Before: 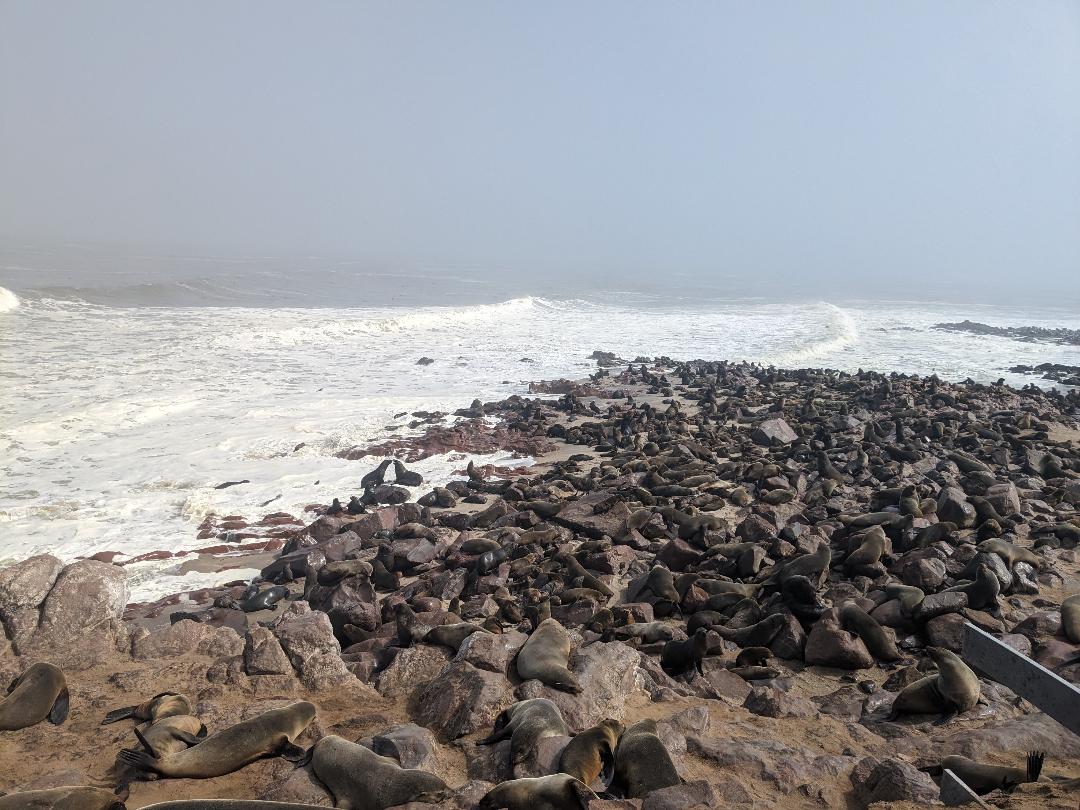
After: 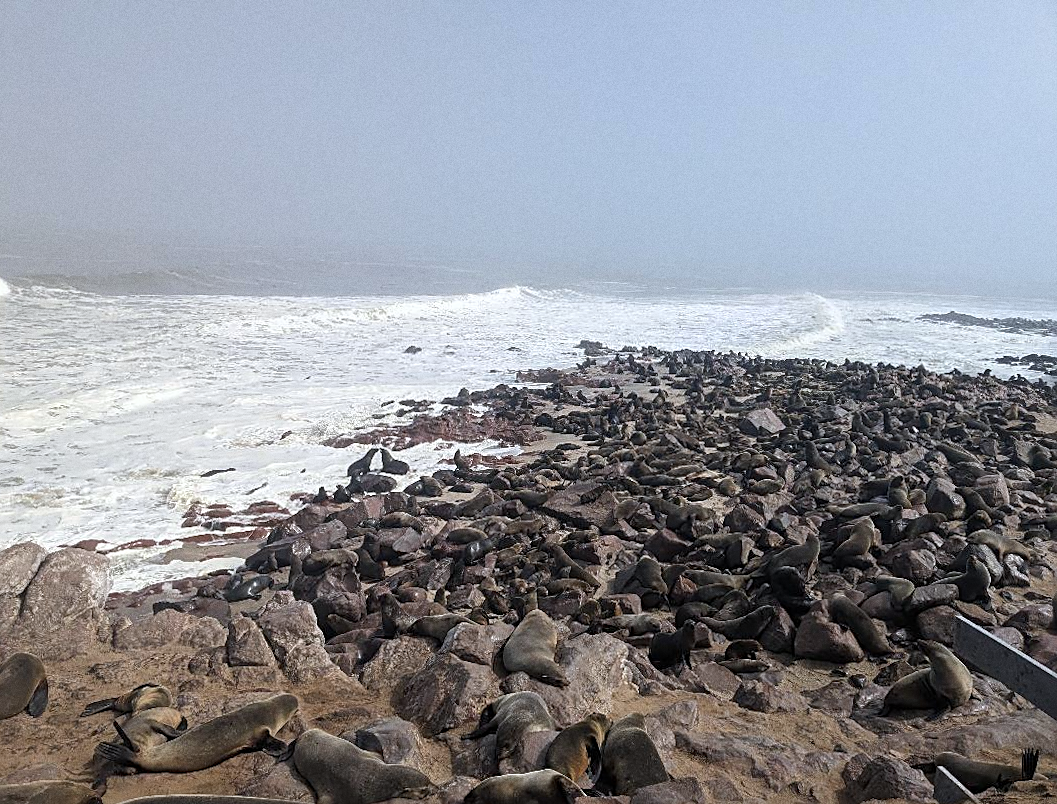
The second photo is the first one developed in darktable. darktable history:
sharpen: on, module defaults
grain: on, module defaults
rotate and perspective: rotation 0.226°, lens shift (vertical) -0.042, crop left 0.023, crop right 0.982, crop top 0.006, crop bottom 0.994
white balance: red 0.98, blue 1.034
